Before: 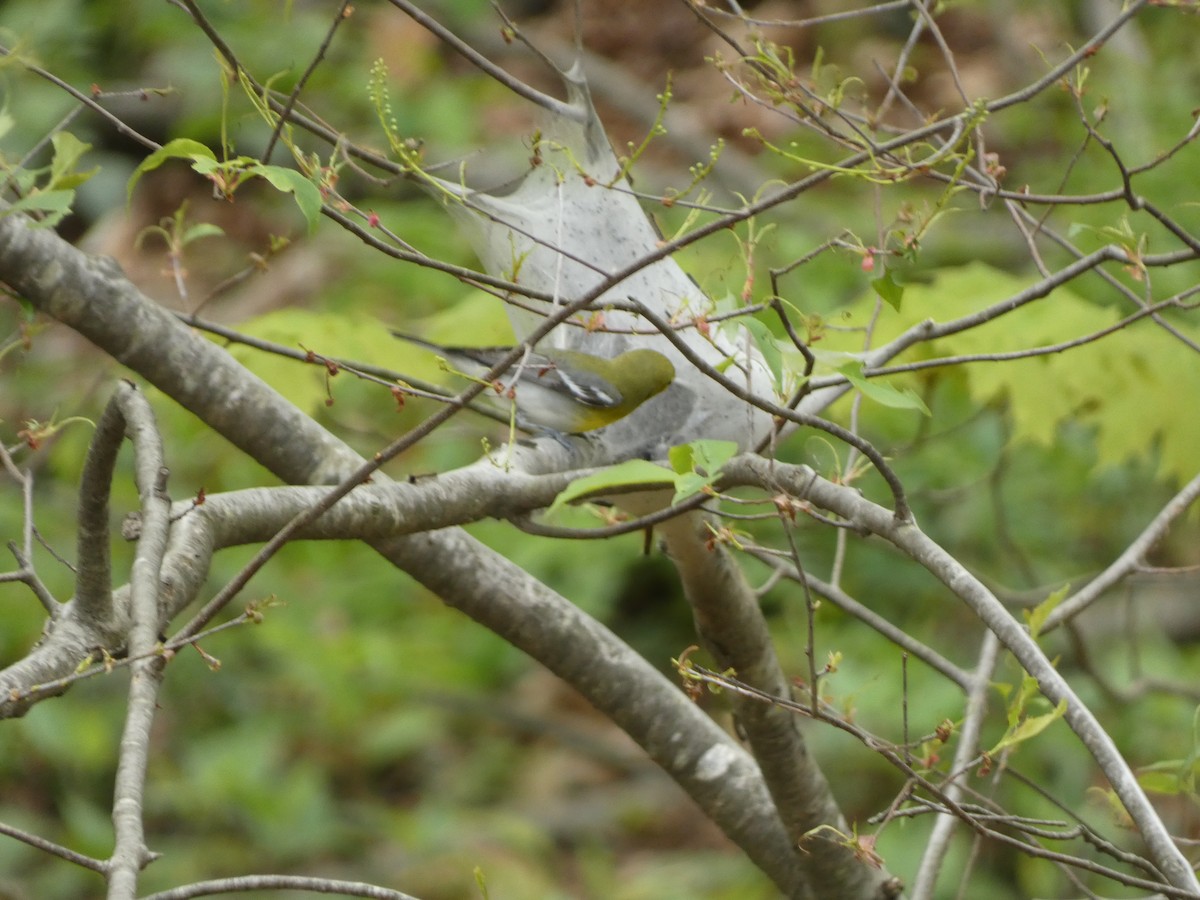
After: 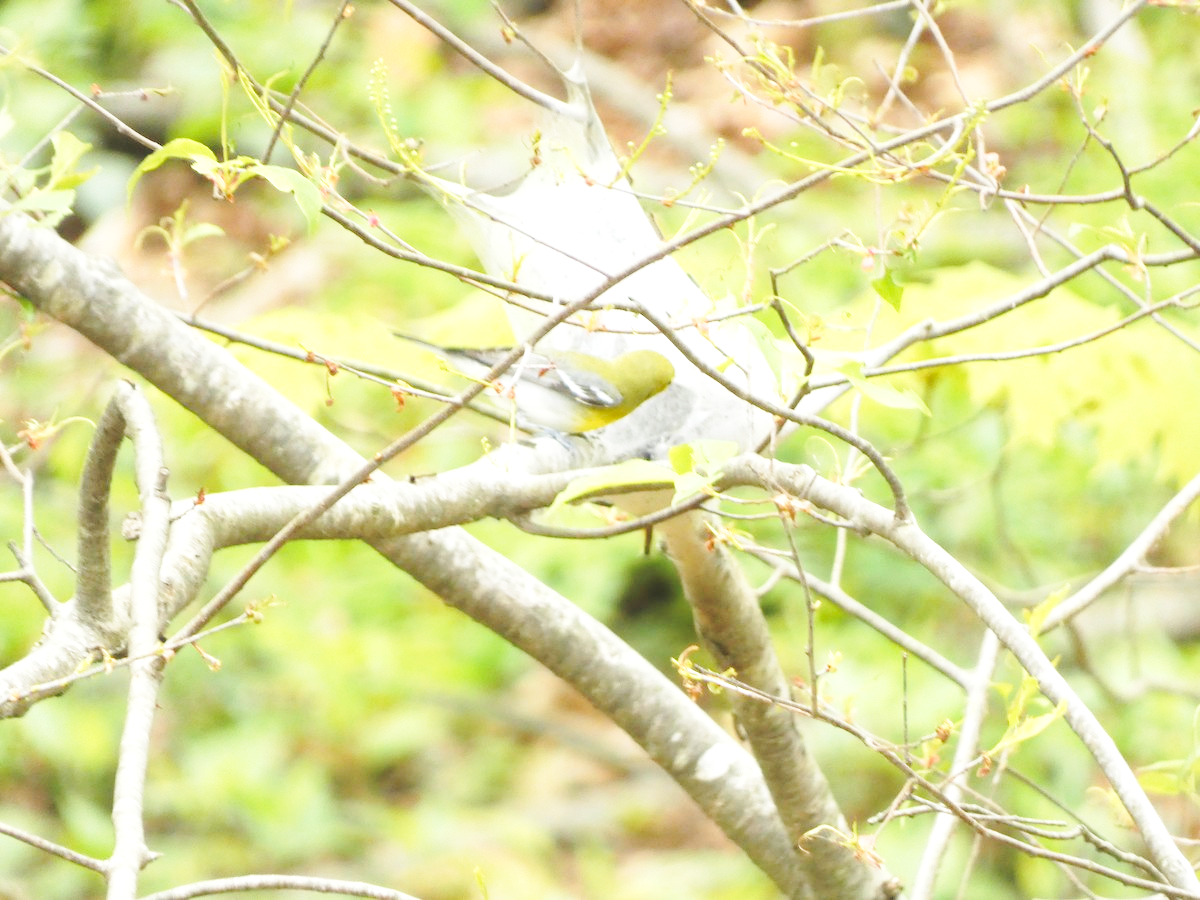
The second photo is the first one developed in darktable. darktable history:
exposure: black level correction 0, exposure 1.2 EV, compensate highlight preservation false
base curve: curves: ch0 [(0, 0) (0.028, 0.03) (0.121, 0.232) (0.46, 0.748) (0.859, 0.968) (1, 1)], preserve colors none
contrast equalizer: octaves 7, y [[0.6 ×6], [0.55 ×6], [0 ×6], [0 ×6], [0 ×6]], mix -0.1
contrast brightness saturation: brightness 0.15
